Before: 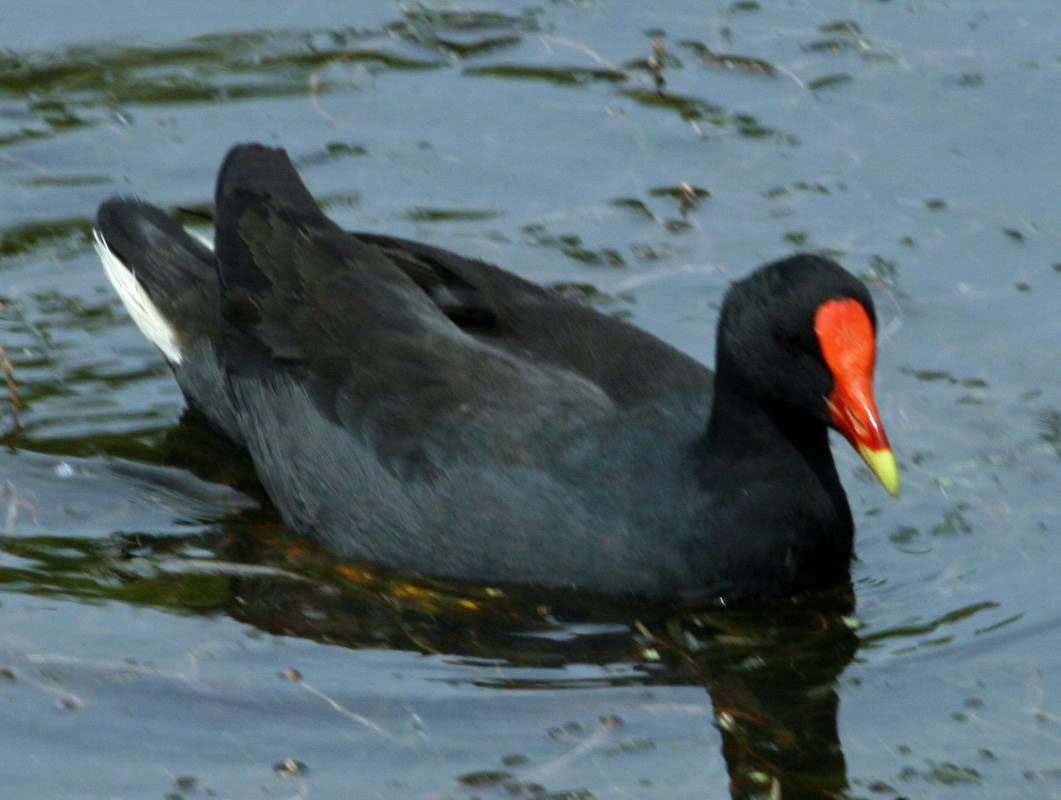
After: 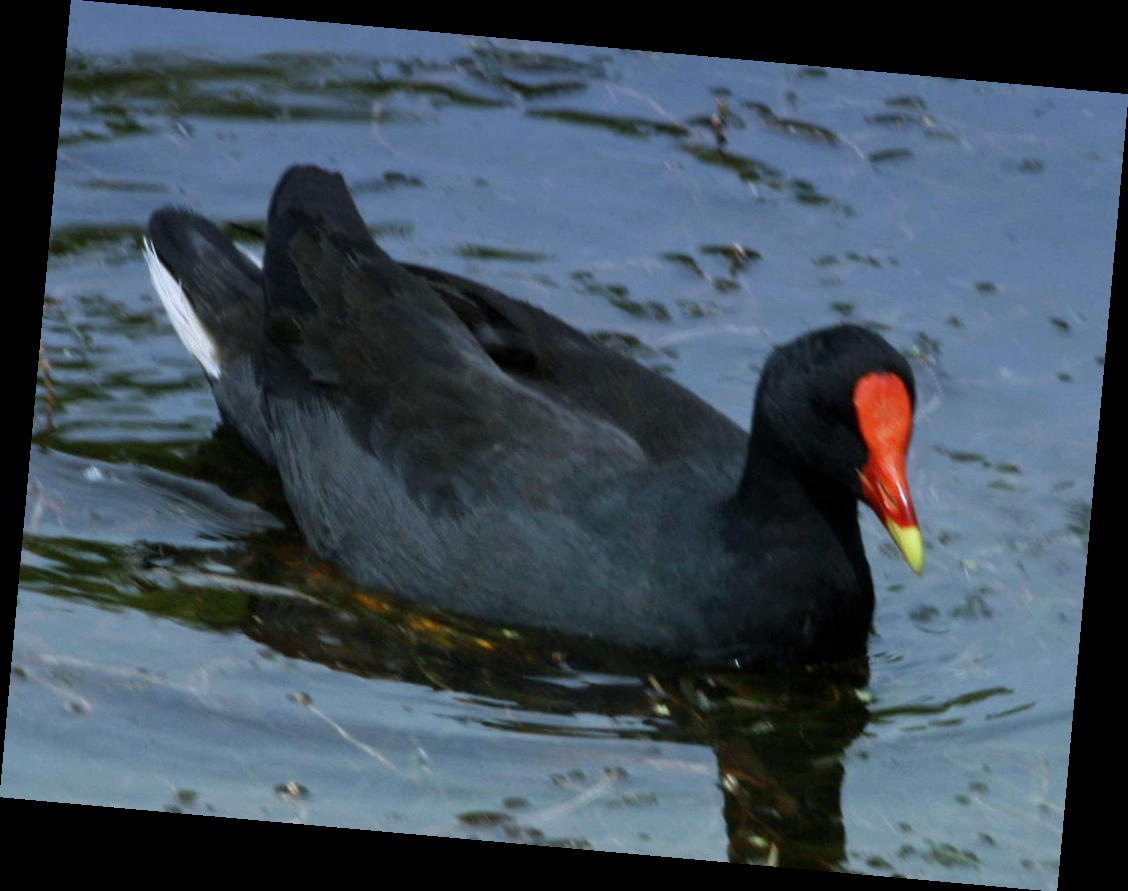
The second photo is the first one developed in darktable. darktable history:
graduated density: hue 238.83°, saturation 50%
rotate and perspective: rotation 5.12°, automatic cropping off
color balance rgb: shadows lift › luminance -10%, highlights gain › luminance 10%, saturation formula JzAzBz (2021)
